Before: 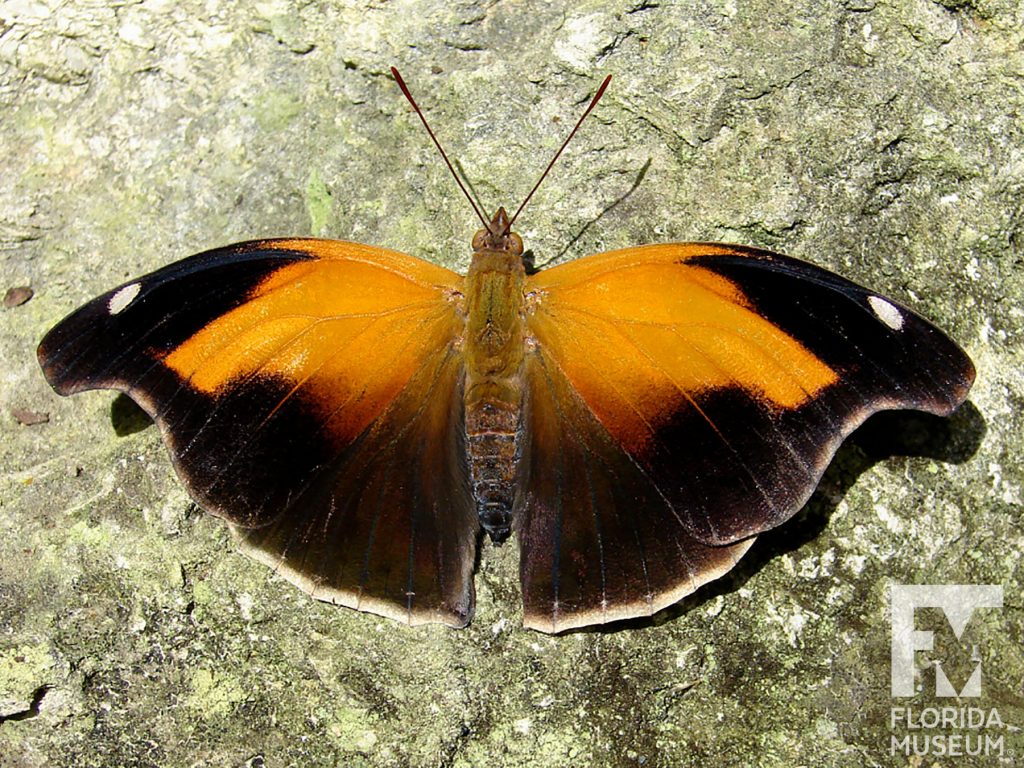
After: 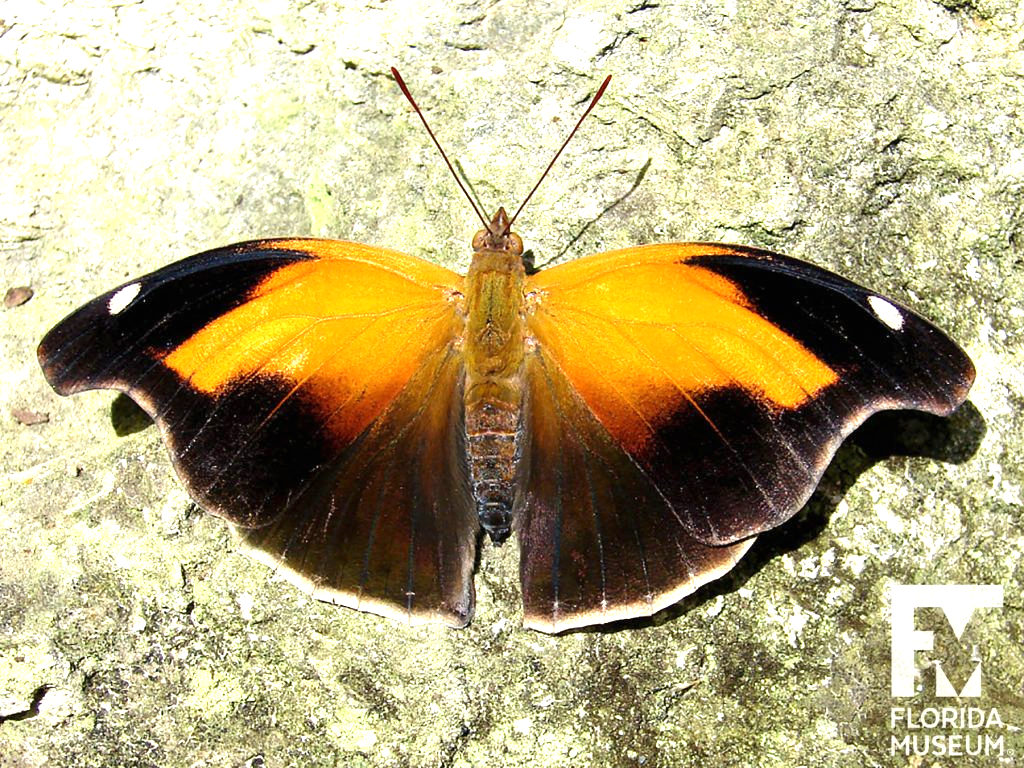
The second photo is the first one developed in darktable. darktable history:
exposure: black level correction 0, exposure 0.949 EV, compensate highlight preservation false
